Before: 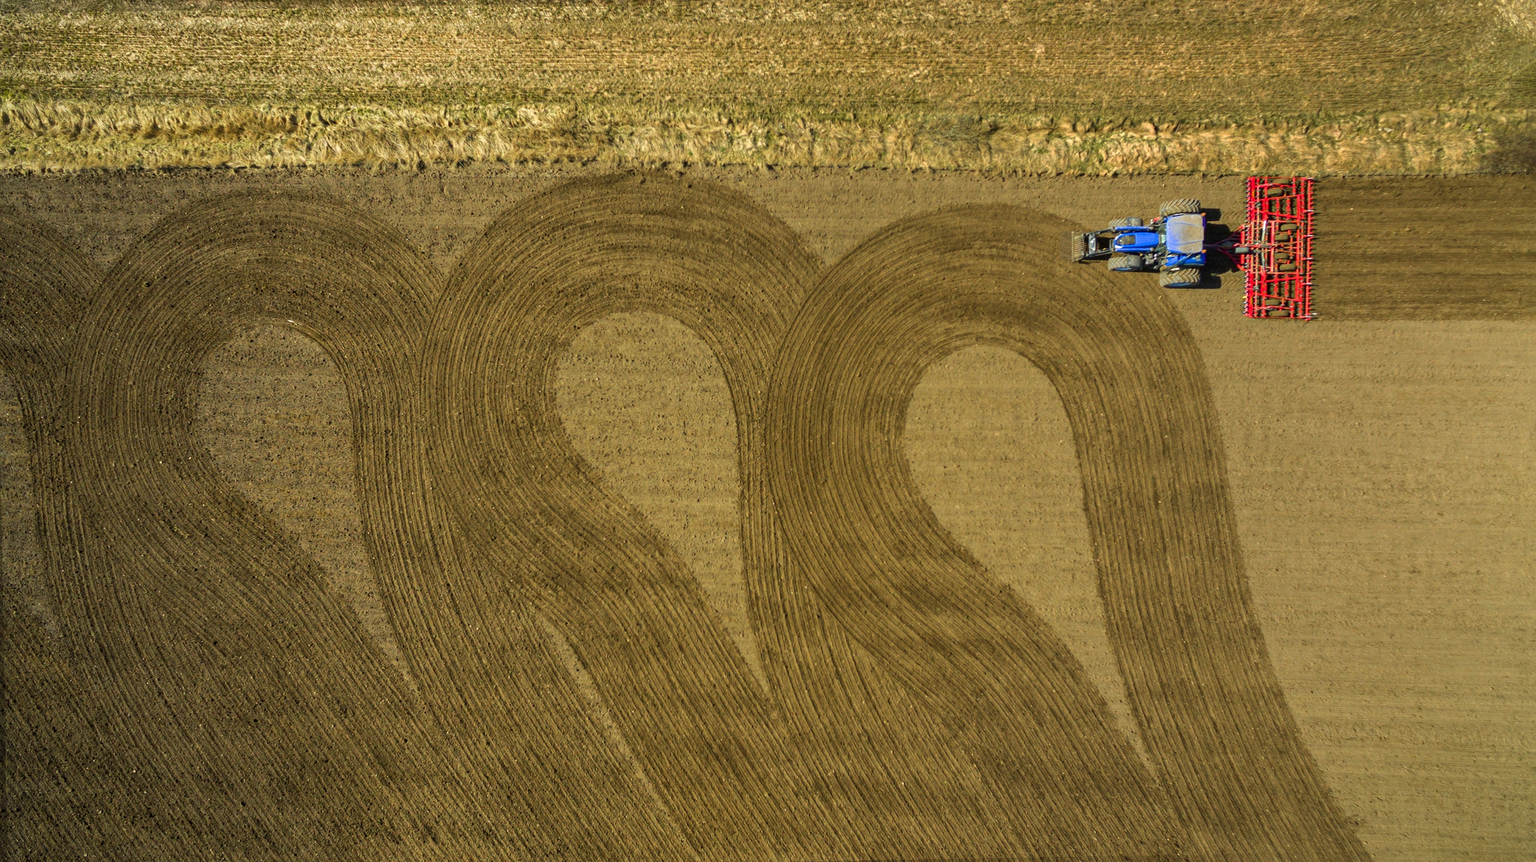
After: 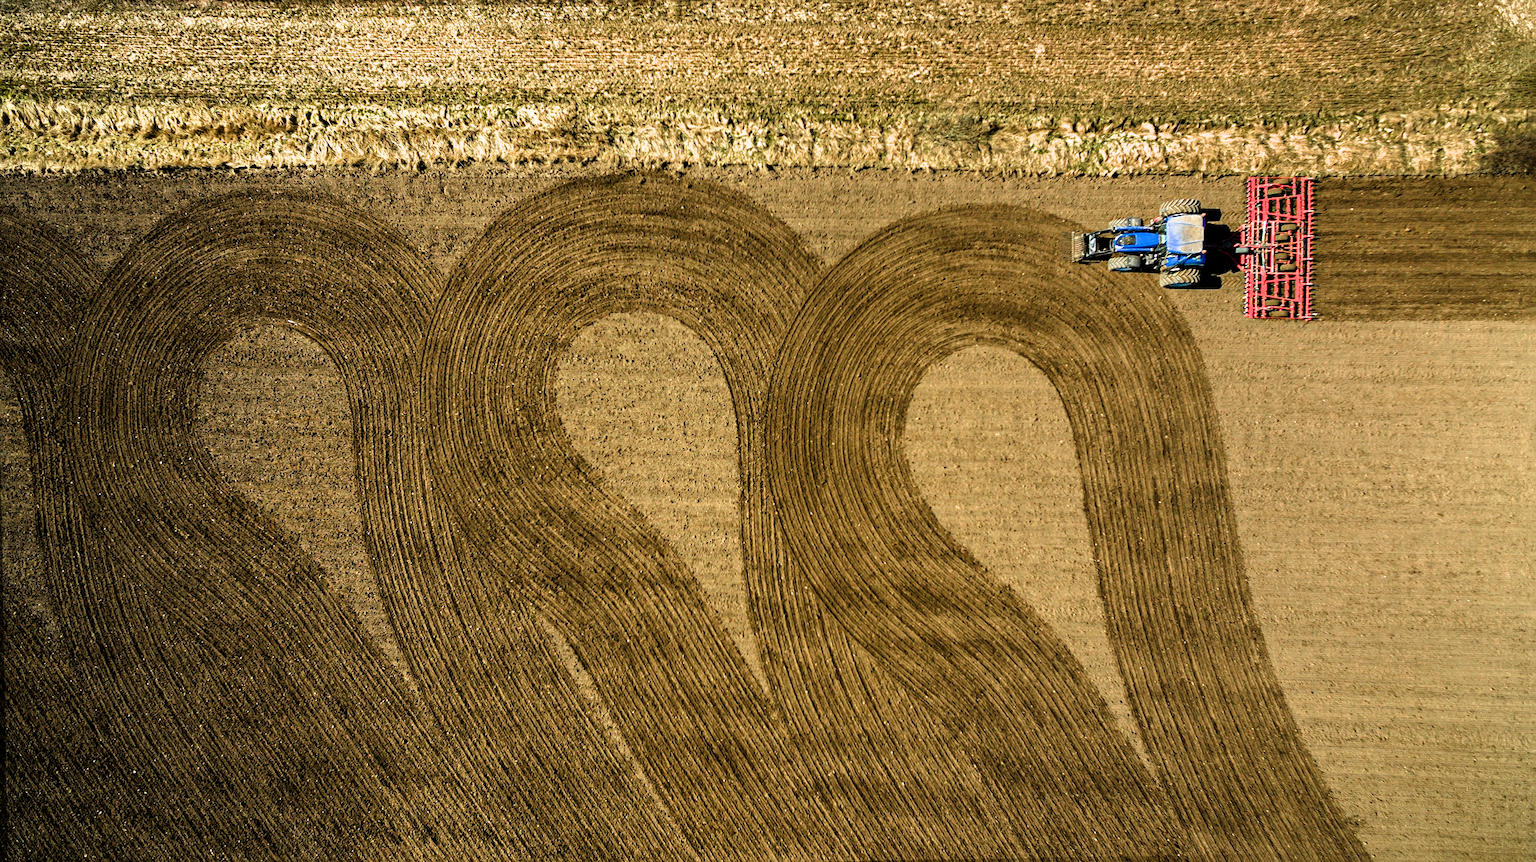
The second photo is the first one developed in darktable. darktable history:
sharpen: amount 0.217
filmic rgb: black relative exposure -8.27 EV, white relative exposure 2.22 EV, hardness 7.07, latitude 85.11%, contrast 1.683, highlights saturation mix -3.01%, shadows ↔ highlights balance -2.88%
